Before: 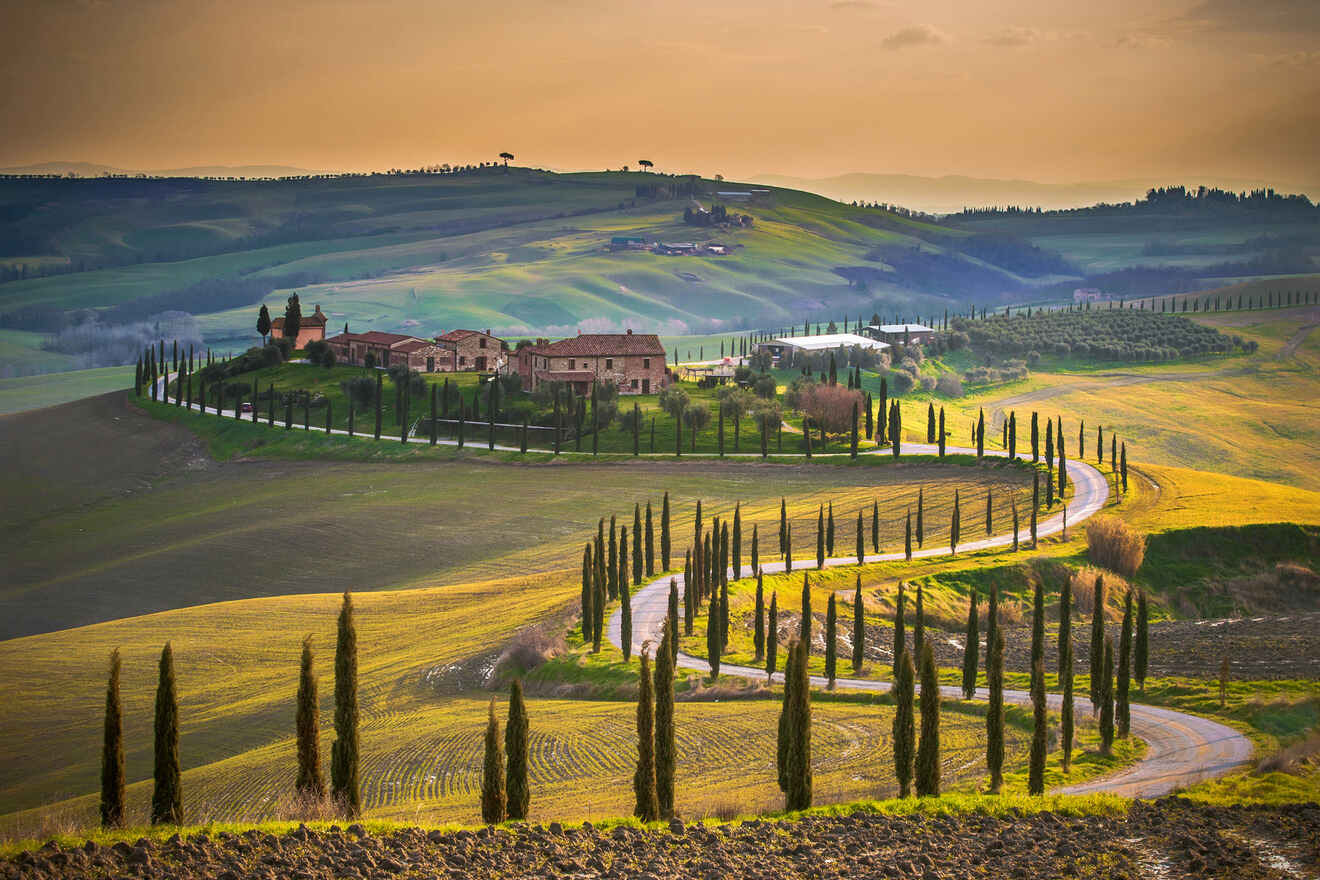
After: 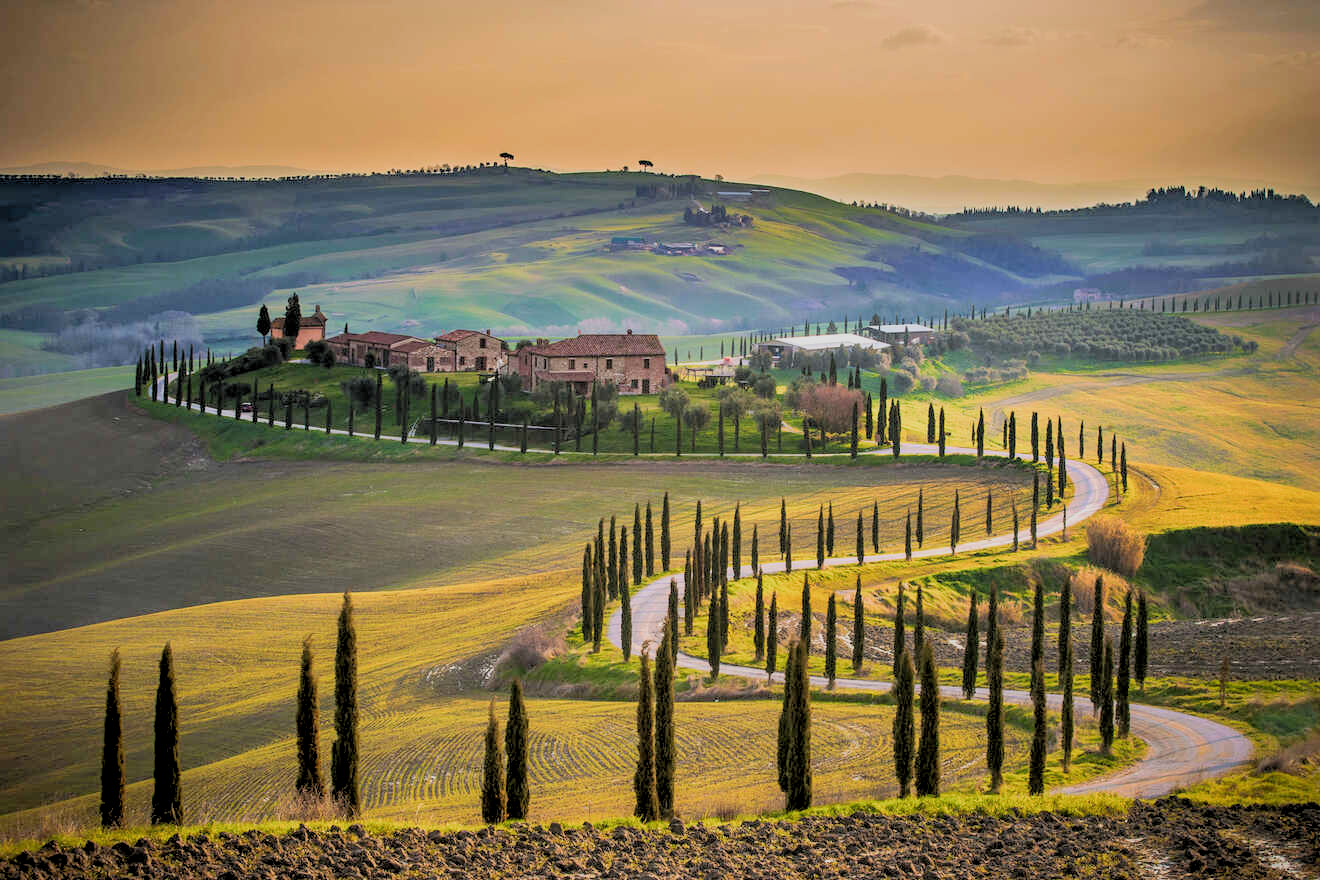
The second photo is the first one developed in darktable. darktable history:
filmic rgb: middle gray luminance 18.42%, black relative exposure -9 EV, white relative exposure 3.75 EV, threshold 6 EV, target black luminance 0%, hardness 4.85, latitude 67.35%, contrast 0.955, highlights saturation mix 20%, shadows ↔ highlights balance 21.36%, add noise in highlights 0, preserve chrominance luminance Y, color science v3 (2019), use custom middle-gray values true, iterations of high-quality reconstruction 0, contrast in highlights soft, enable highlight reconstruction true
white balance: emerald 1
rgb levels: levels [[0.013, 0.434, 0.89], [0, 0.5, 1], [0, 0.5, 1]]
